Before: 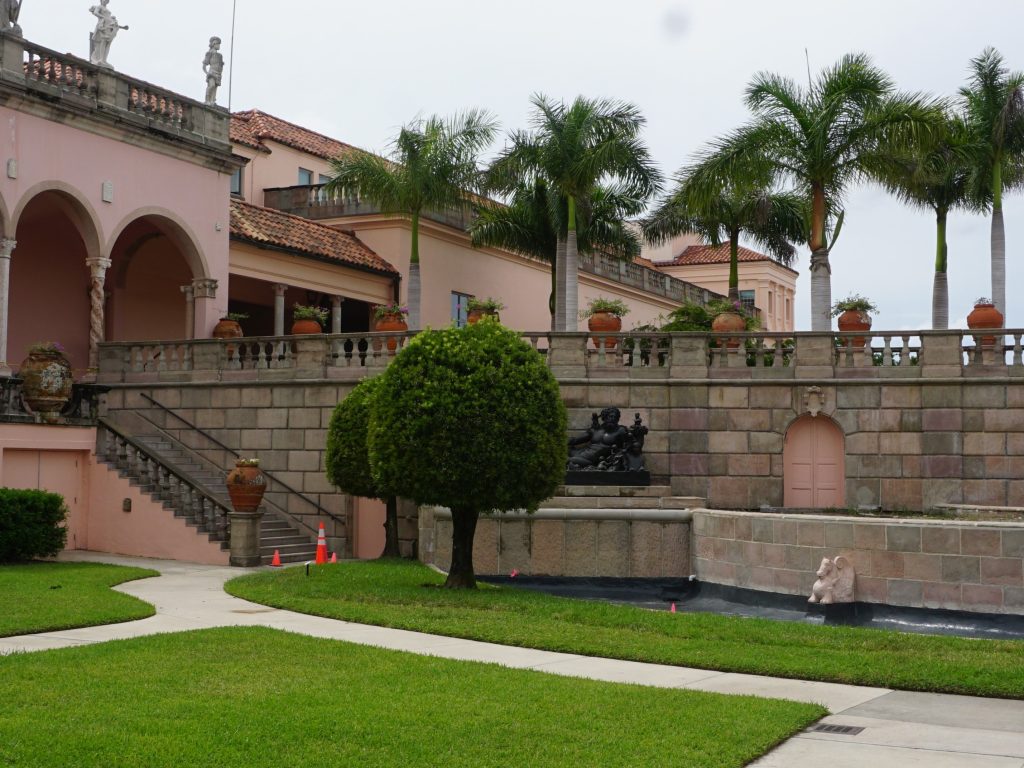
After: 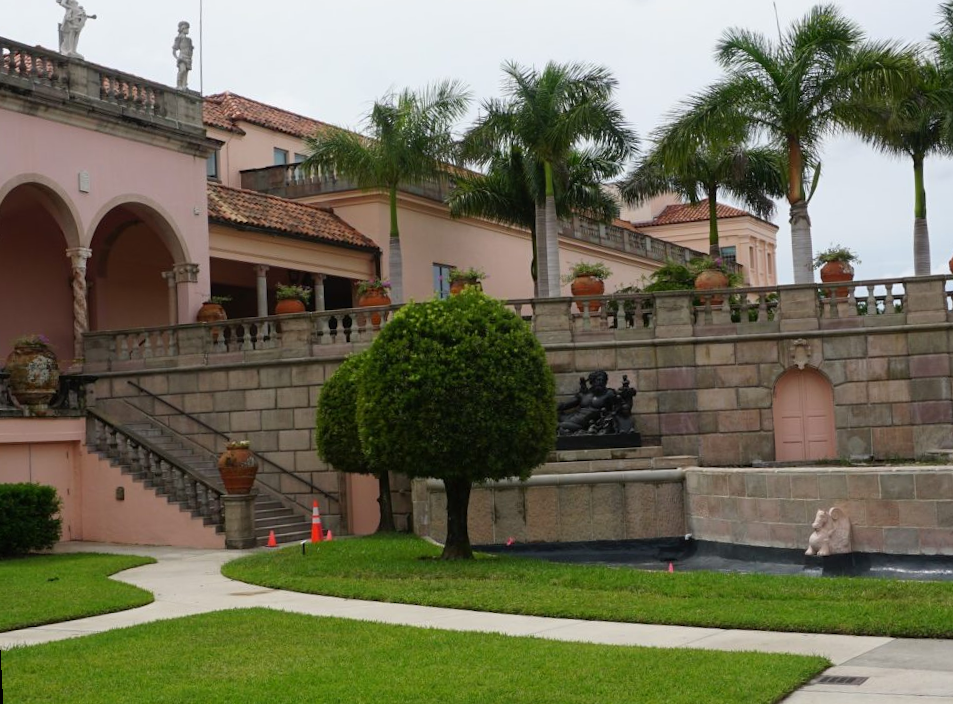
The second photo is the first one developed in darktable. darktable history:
rotate and perspective: rotation -3°, crop left 0.031, crop right 0.968, crop top 0.07, crop bottom 0.93
crop: right 4.126%, bottom 0.031%
